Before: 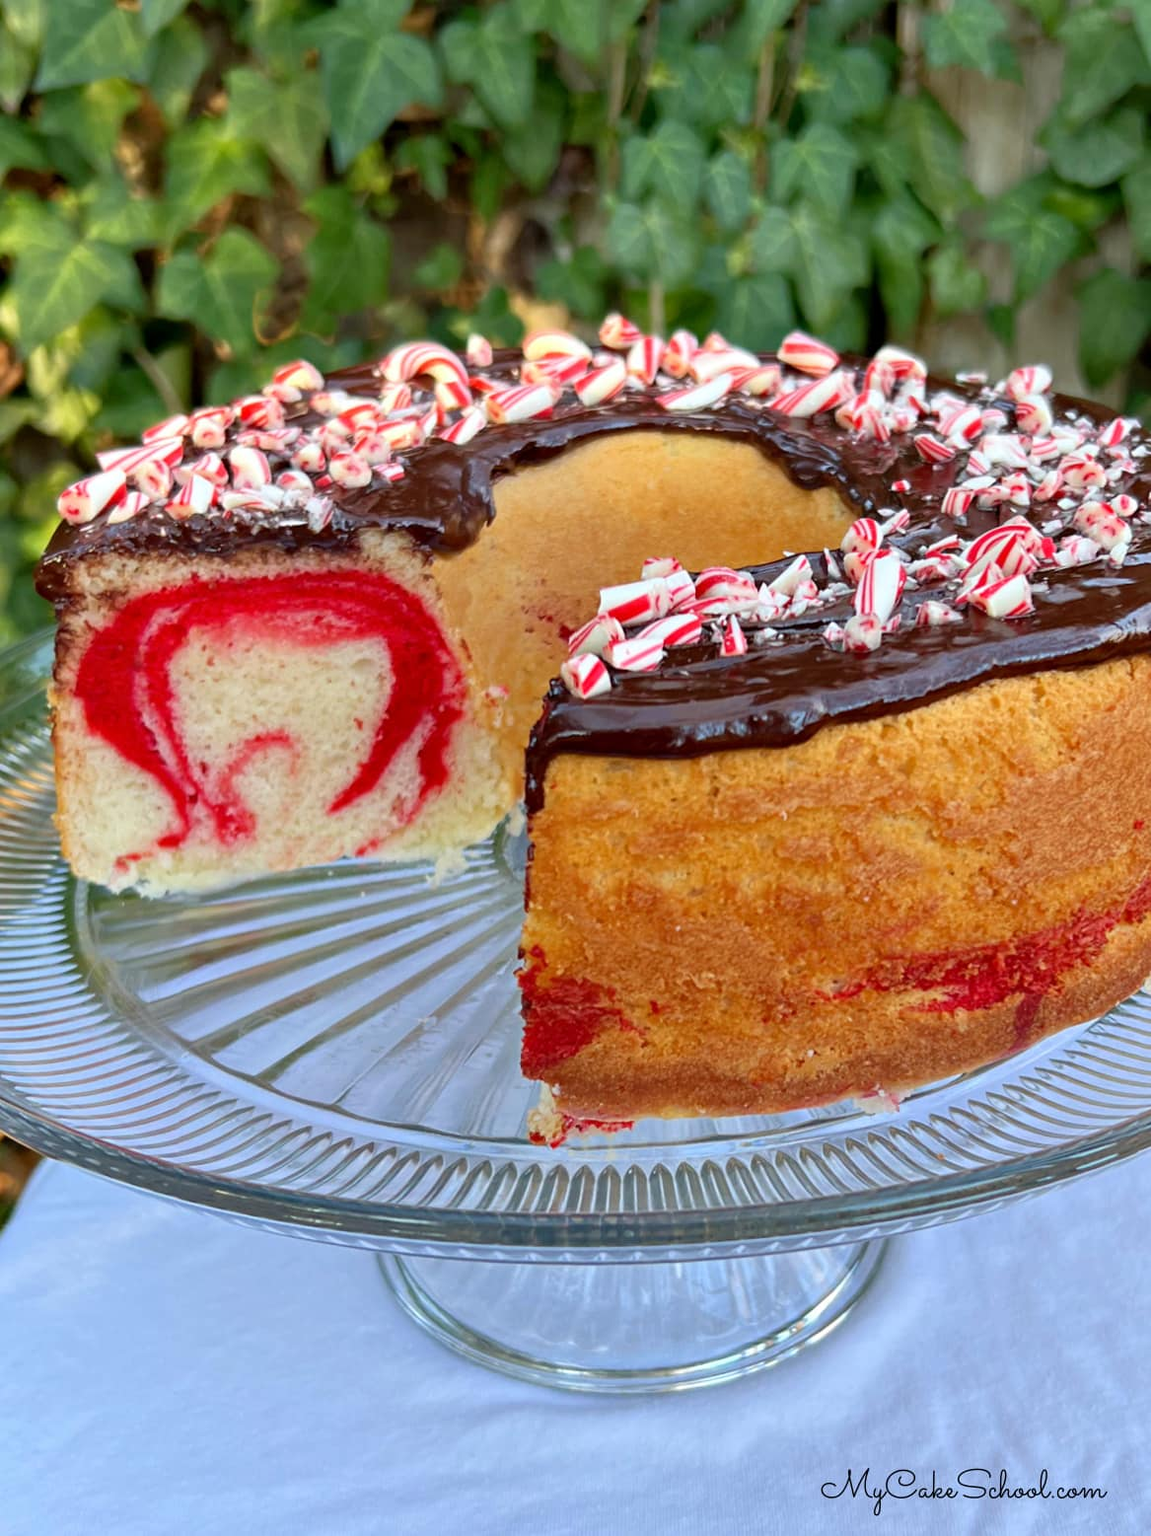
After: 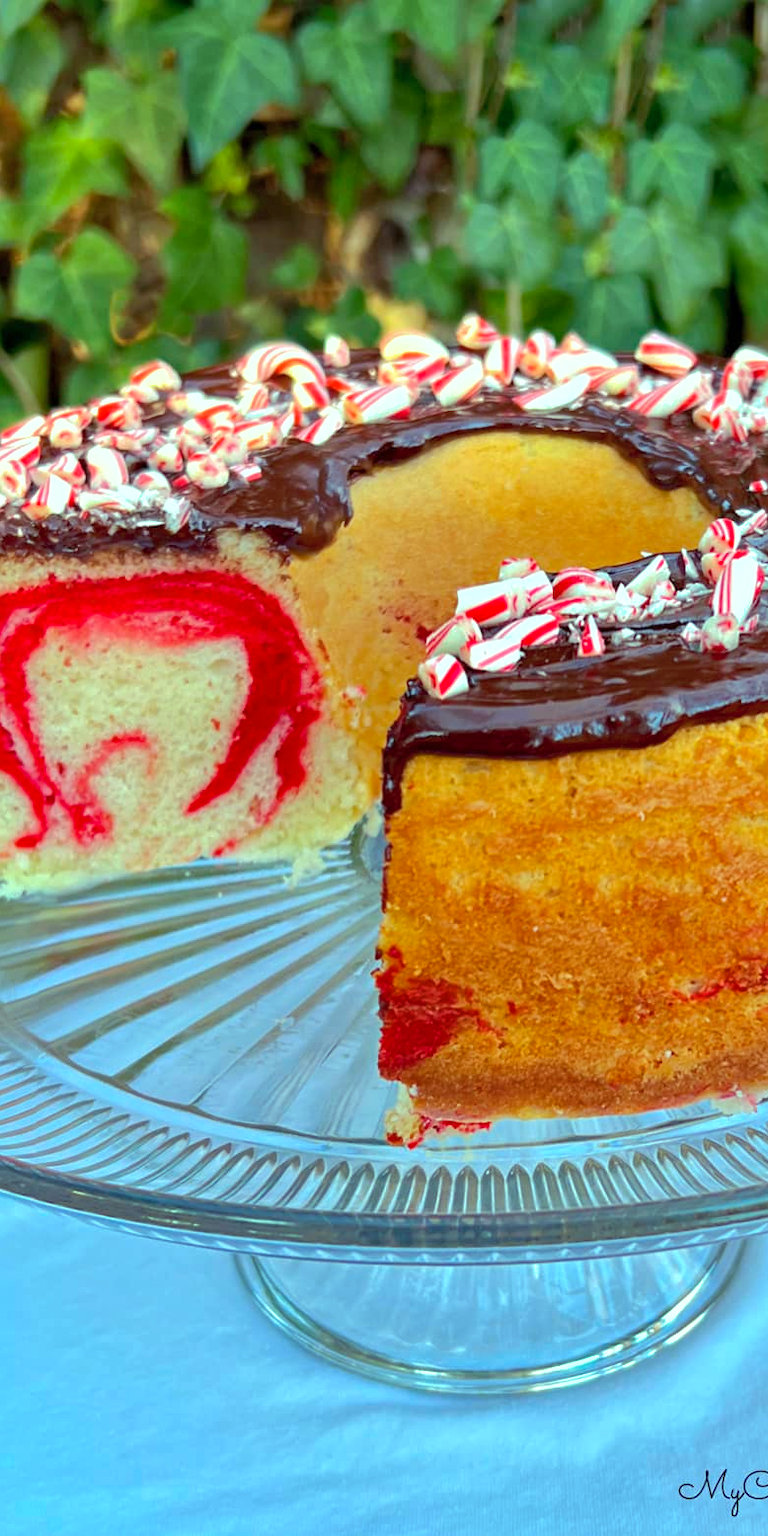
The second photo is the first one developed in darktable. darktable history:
crop and rotate: left 12.451%, right 20.779%
shadows and highlights: shadows color adjustment 97.98%, highlights color adjustment 58.88%
color balance rgb: highlights gain › luminance 15.142%, highlights gain › chroma 7.044%, highlights gain › hue 122.6°, perceptual saturation grading › global saturation 10.149%, perceptual brilliance grading › mid-tones 10.942%, perceptual brilliance grading › shadows 15.173%, contrast 3.917%
color calibration: gray › normalize channels true, illuminant as shot in camera, x 0.358, y 0.373, temperature 4628.91 K, gamut compression 0.026
